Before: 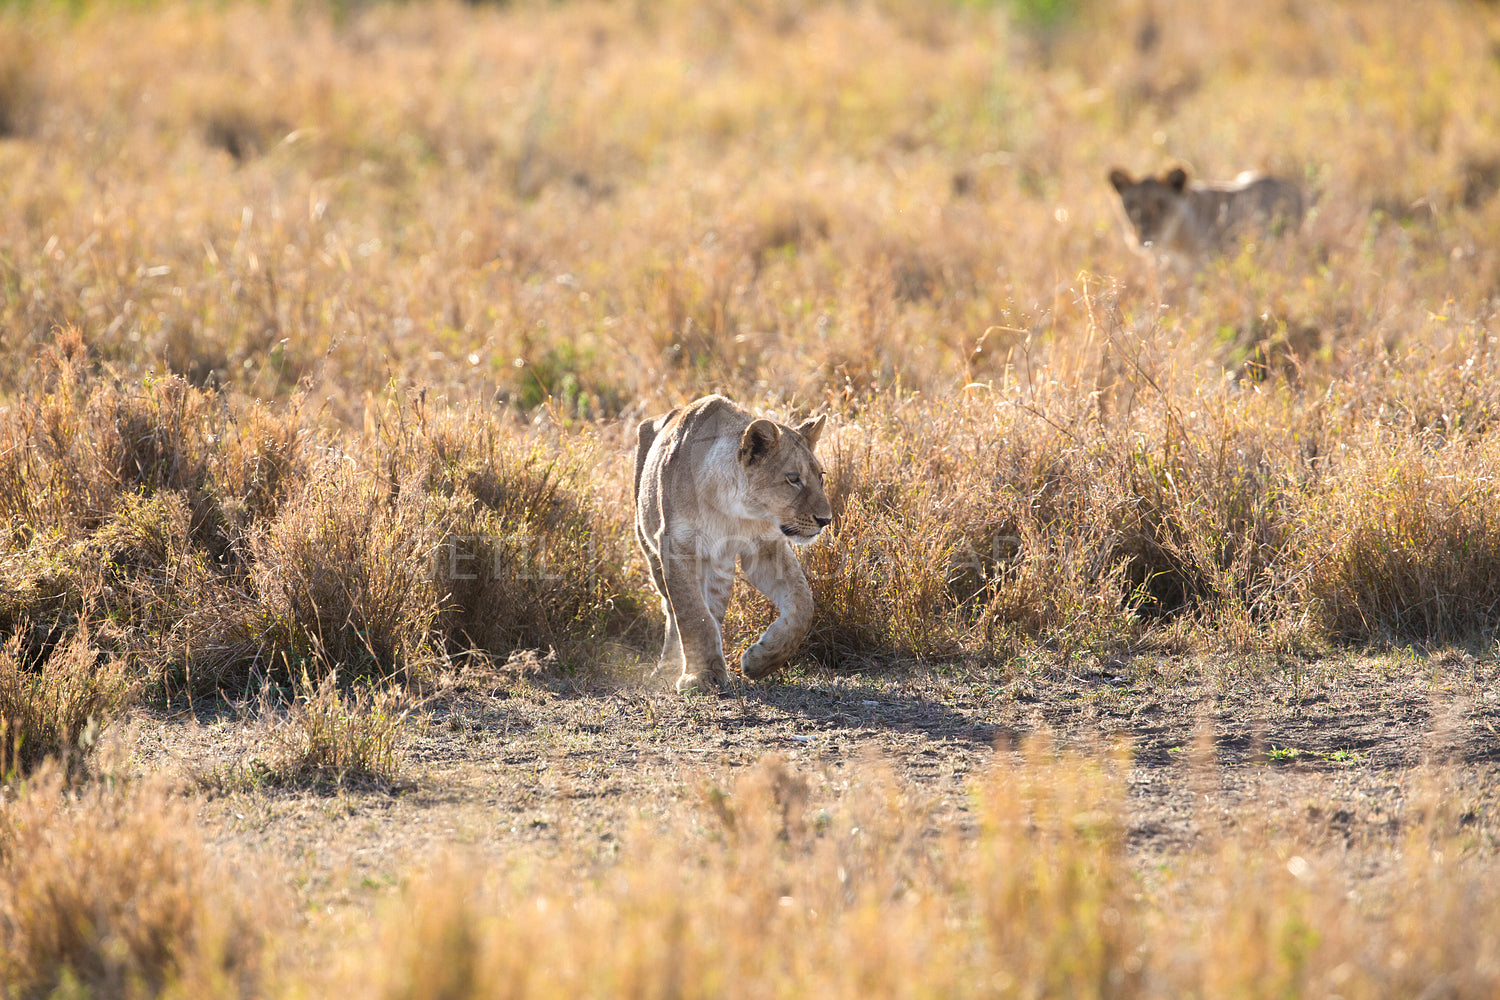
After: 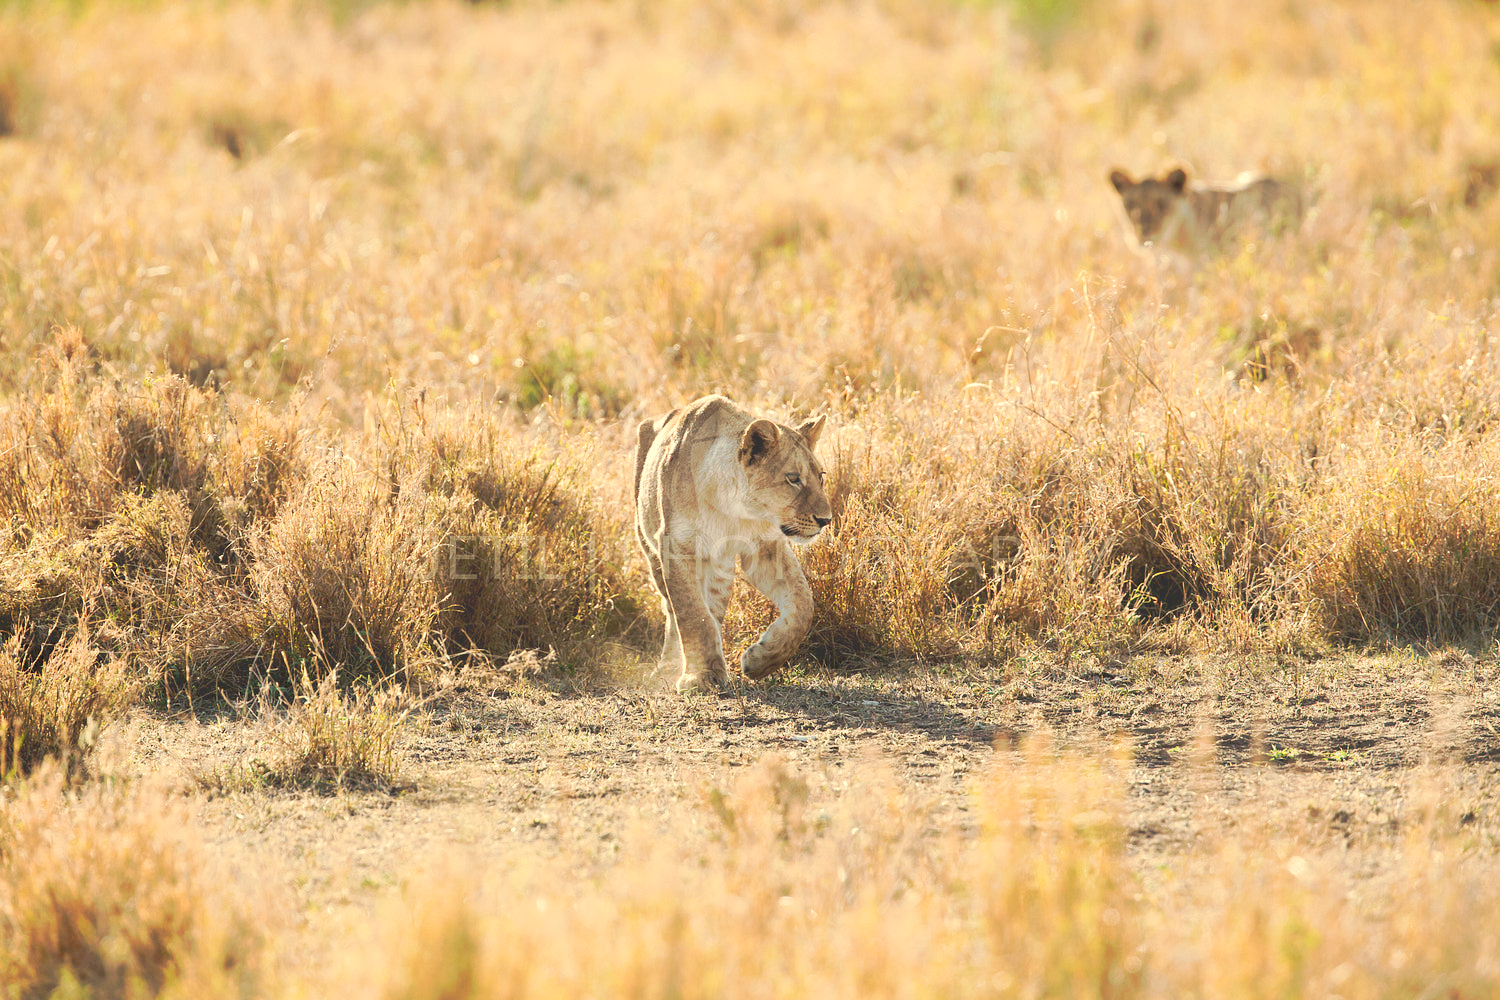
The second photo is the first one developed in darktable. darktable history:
white balance: red 1.08, blue 0.791
tone curve: curves: ch0 [(0, 0) (0.003, 0.055) (0.011, 0.111) (0.025, 0.126) (0.044, 0.169) (0.069, 0.215) (0.1, 0.199) (0.136, 0.207) (0.177, 0.259) (0.224, 0.327) (0.277, 0.361) (0.335, 0.431) (0.399, 0.501) (0.468, 0.589) (0.543, 0.683) (0.623, 0.73) (0.709, 0.796) (0.801, 0.863) (0.898, 0.921) (1, 1)], preserve colors none
